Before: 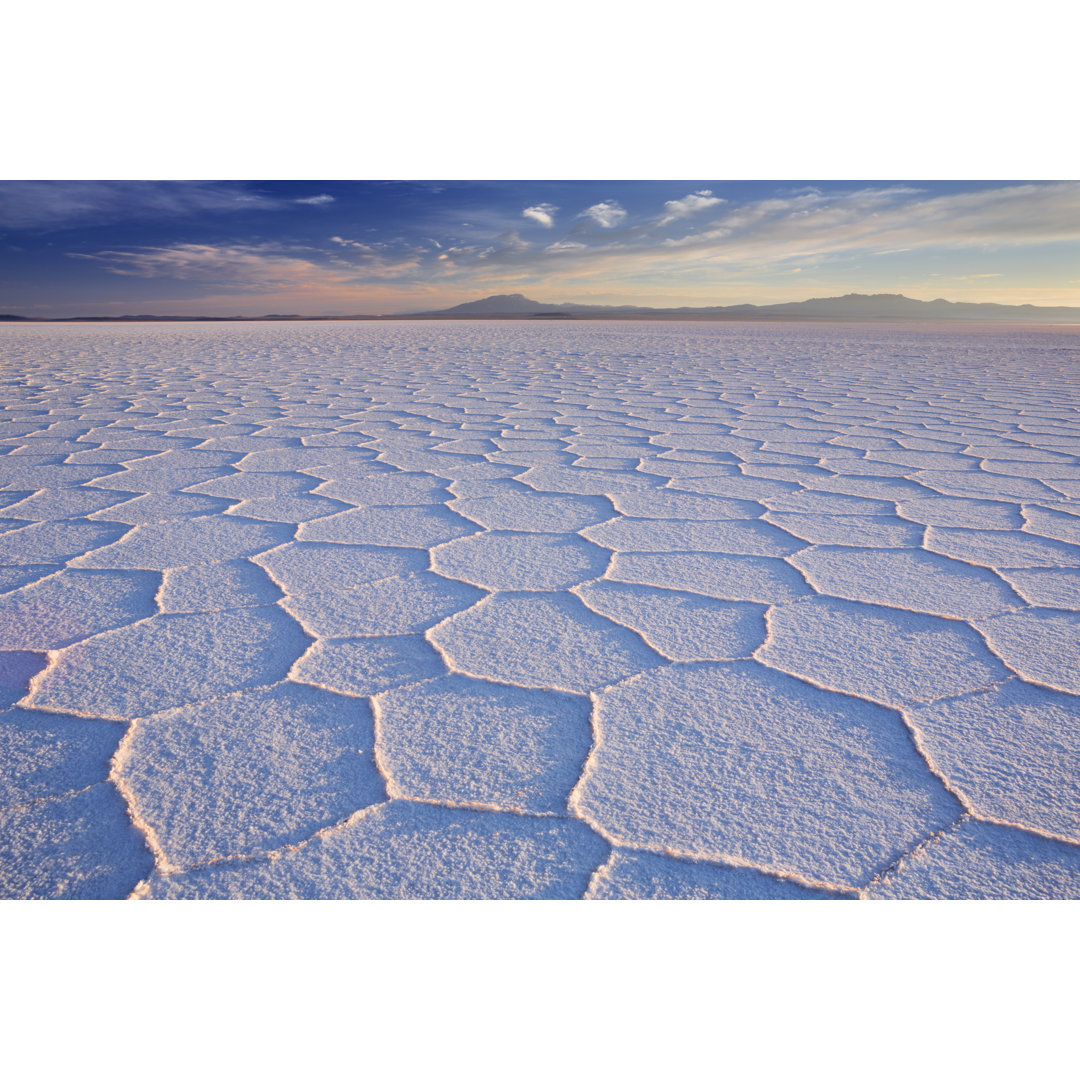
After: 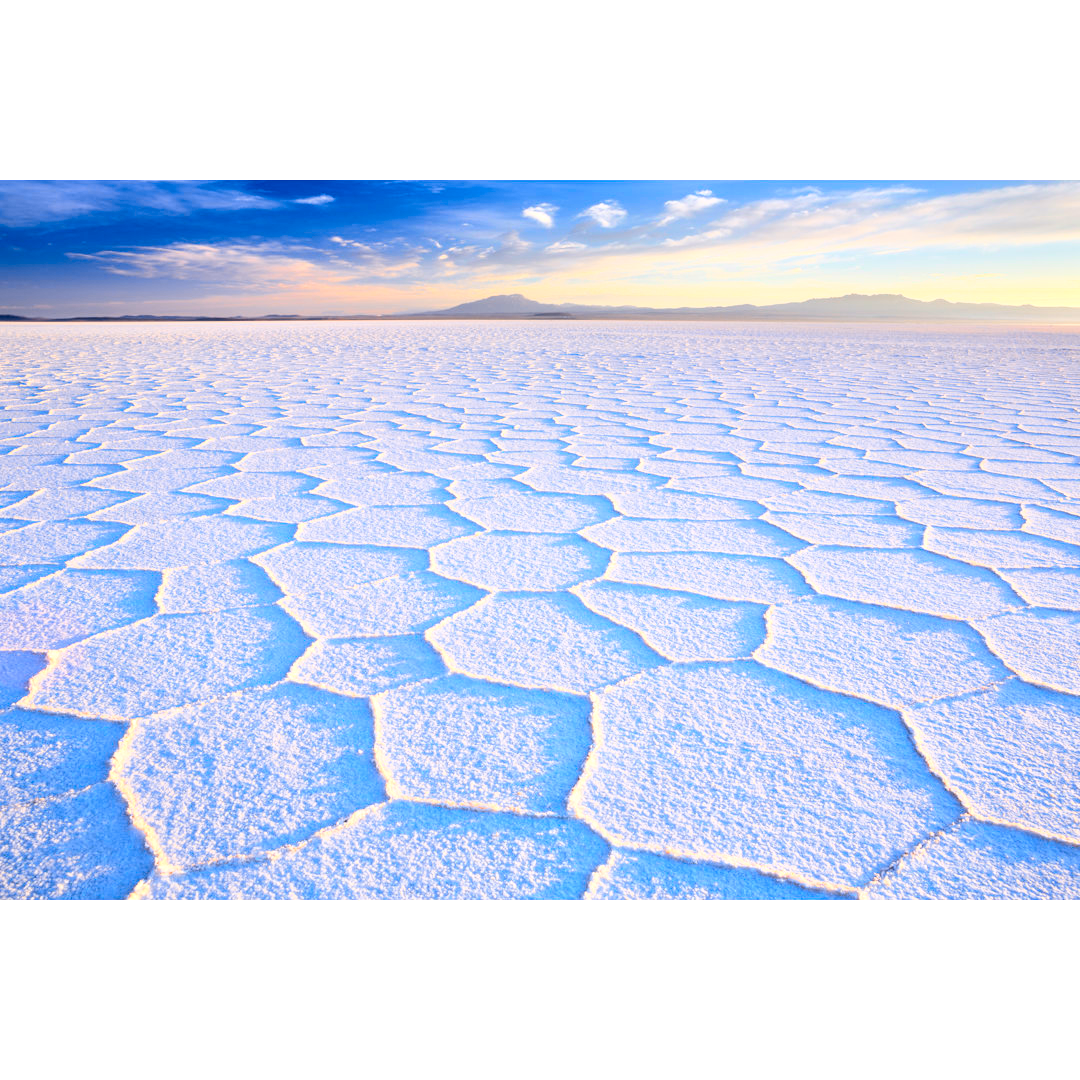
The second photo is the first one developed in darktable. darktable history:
tone curve: curves: ch0 [(0, 0.023) (0.087, 0.065) (0.184, 0.168) (0.45, 0.54) (0.57, 0.683) (0.722, 0.825) (0.877, 0.948) (1, 1)]; ch1 [(0, 0) (0.388, 0.369) (0.45, 0.43) (0.505, 0.509) (0.534, 0.528) (0.657, 0.655) (1, 1)]; ch2 [(0, 0) (0.314, 0.223) (0.427, 0.405) (0.5, 0.5) (0.55, 0.566) (0.625, 0.657) (1, 1)], color space Lab, independent channels, preserve colors none
contrast brightness saturation: contrast 0.012, saturation -0.063
exposure: exposure 0.6 EV, compensate highlight preservation false
tone equalizer: on, module defaults
